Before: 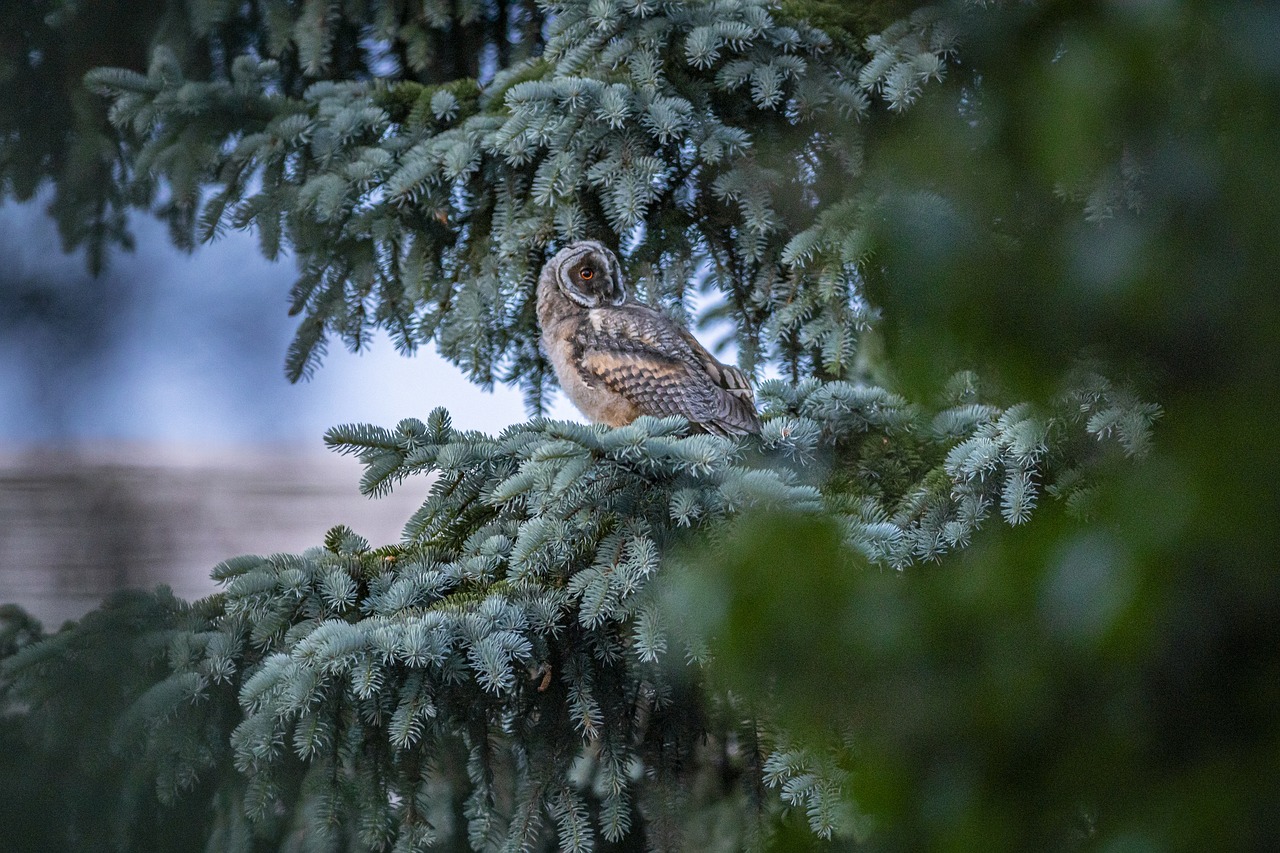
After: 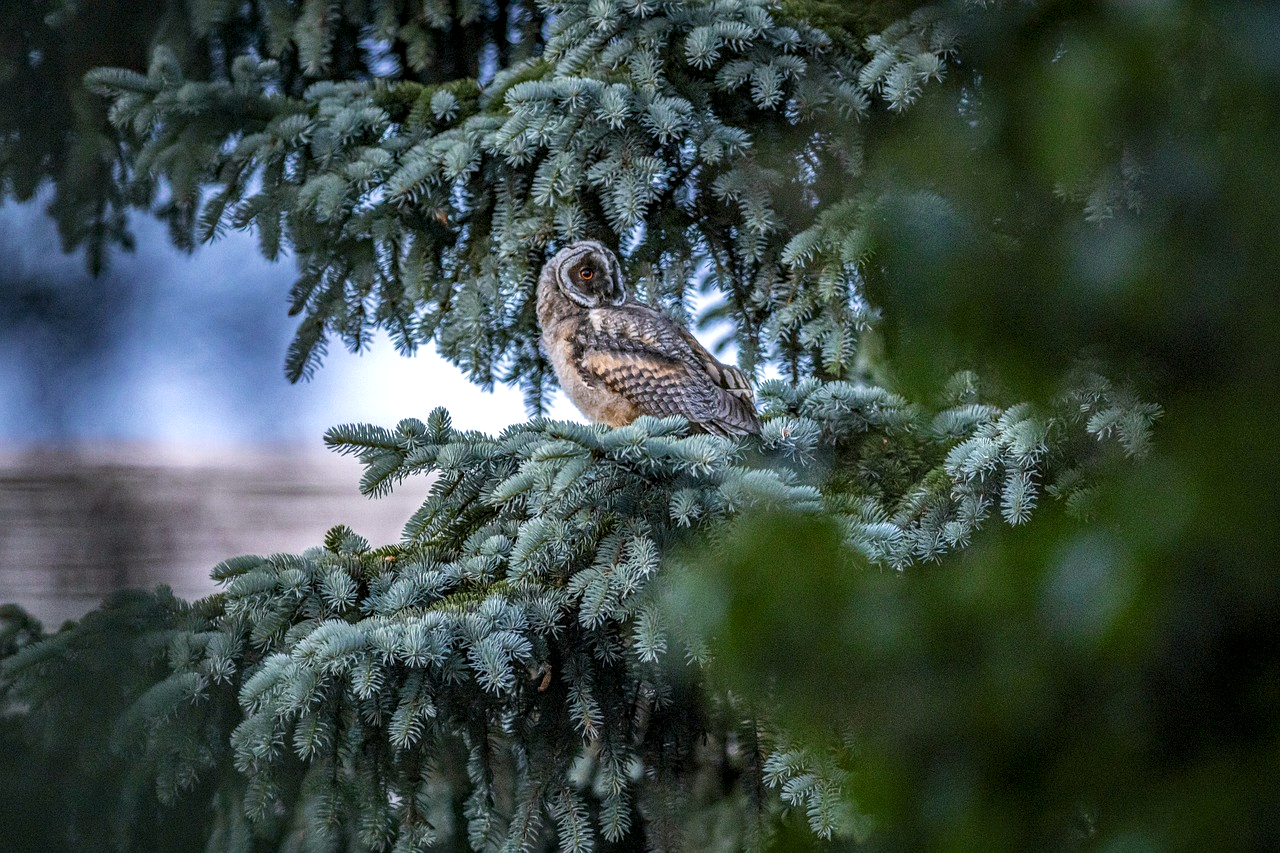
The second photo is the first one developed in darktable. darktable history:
tone curve: curves: ch0 [(0, 0) (0.08, 0.069) (0.4, 0.391) (0.6, 0.609) (0.92, 0.93) (1, 1)], preserve colors none
haze removal: compatibility mode true, adaptive false
local contrast: on, module defaults
